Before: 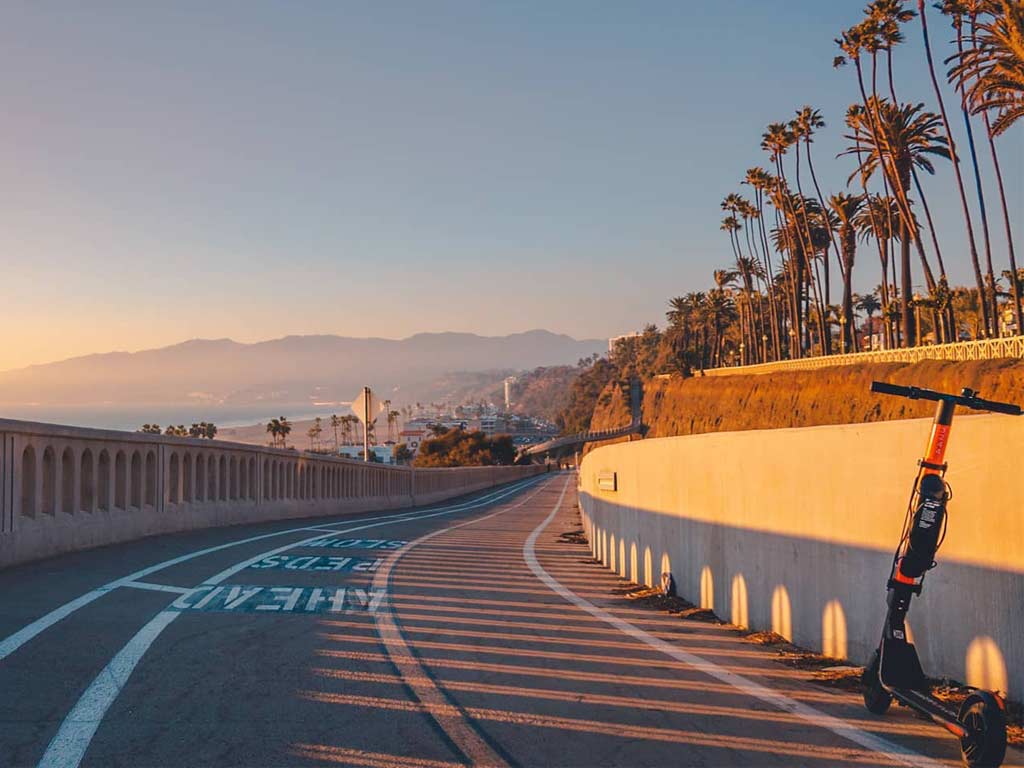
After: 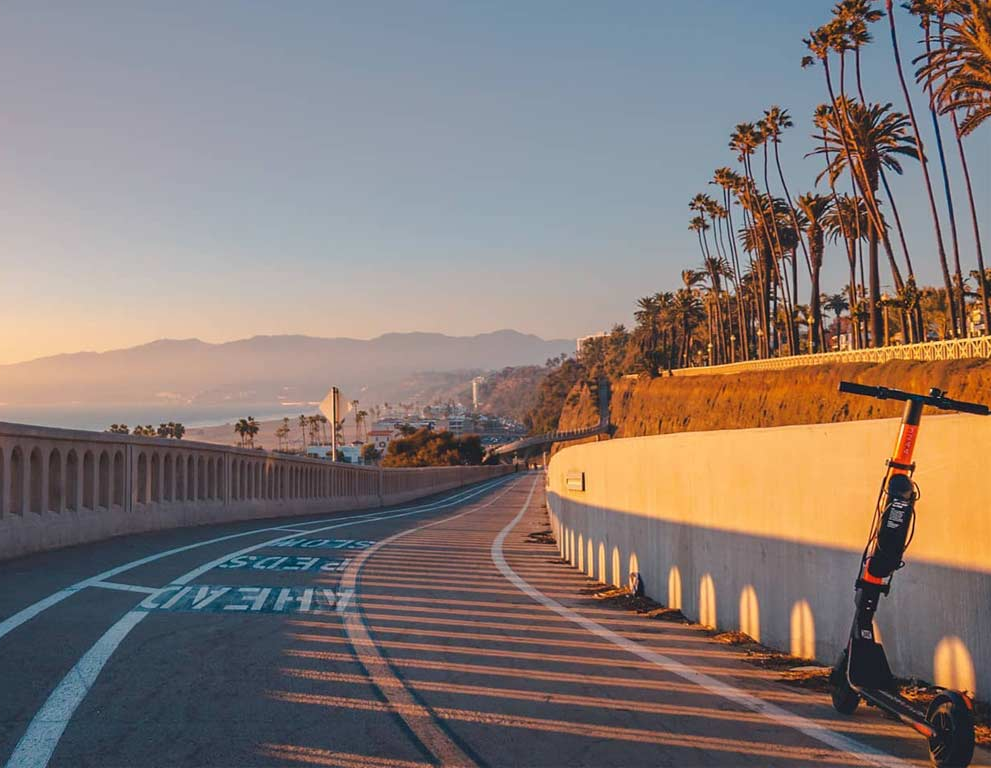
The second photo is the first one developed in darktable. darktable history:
crop and rotate: left 3.204%
